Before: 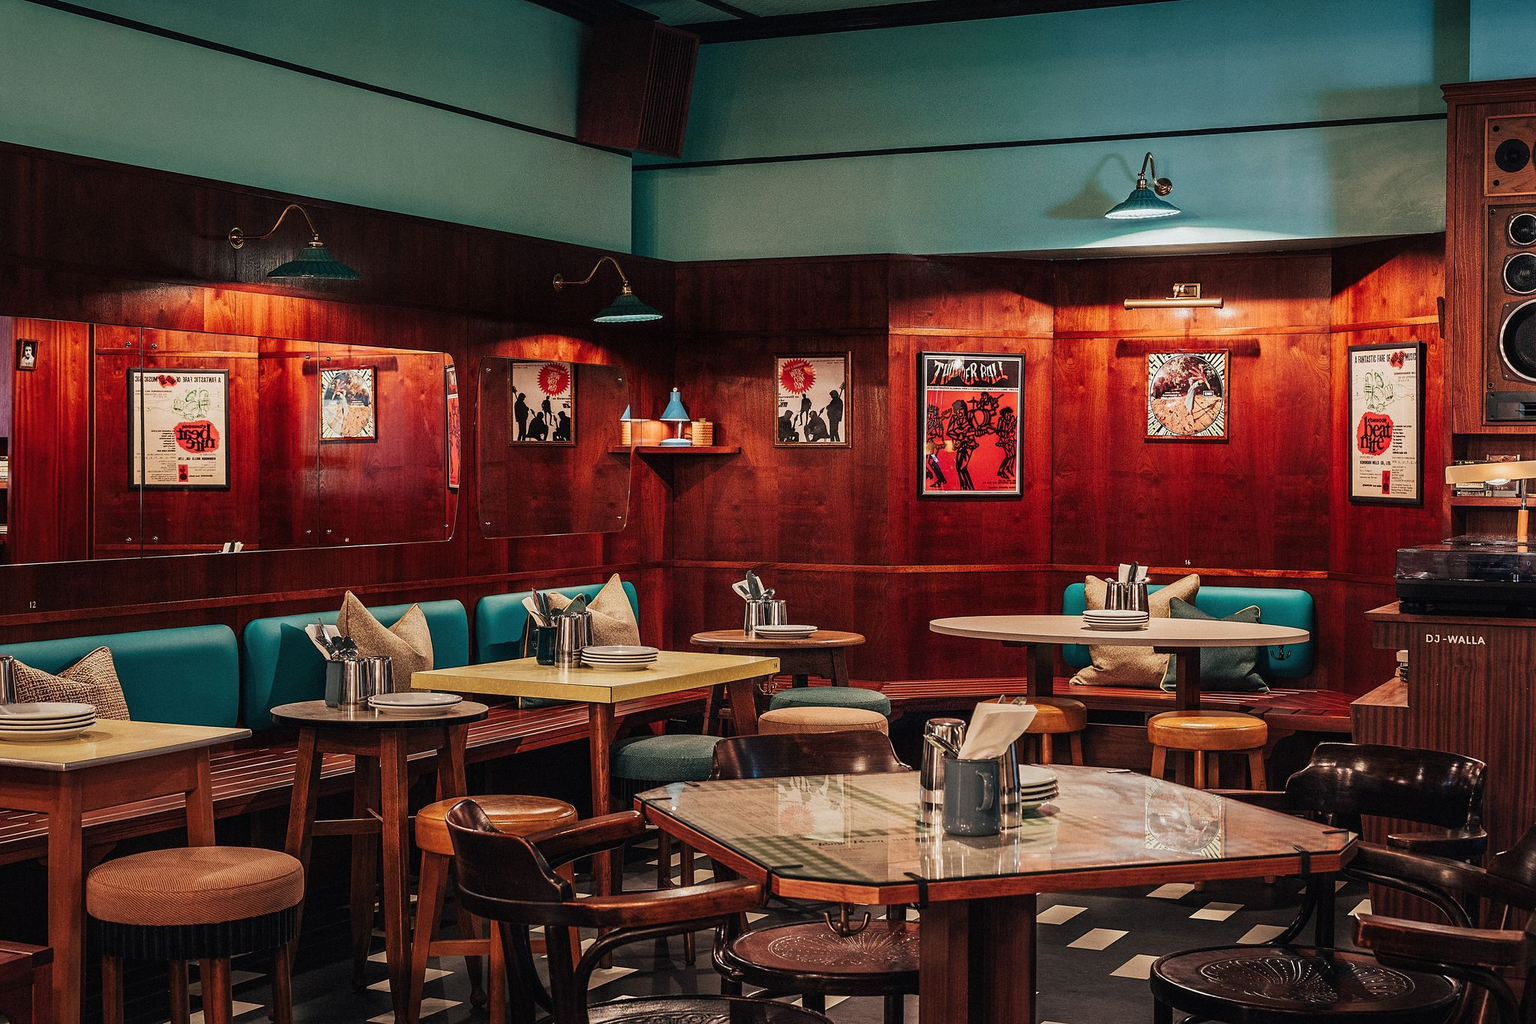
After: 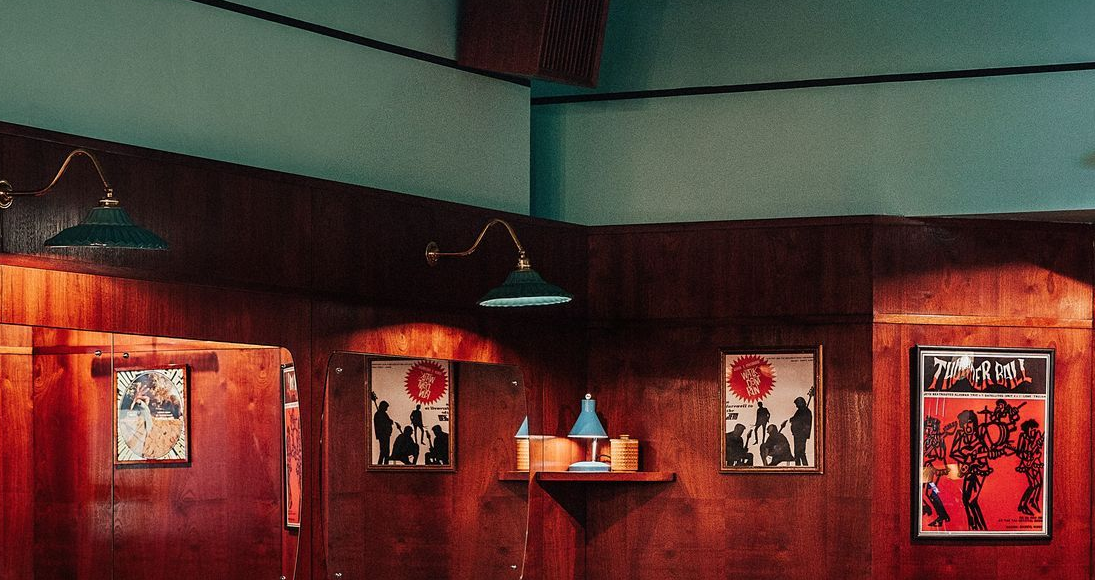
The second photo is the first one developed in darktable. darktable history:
crop: left 15.264%, top 9.061%, right 31.232%, bottom 48.4%
